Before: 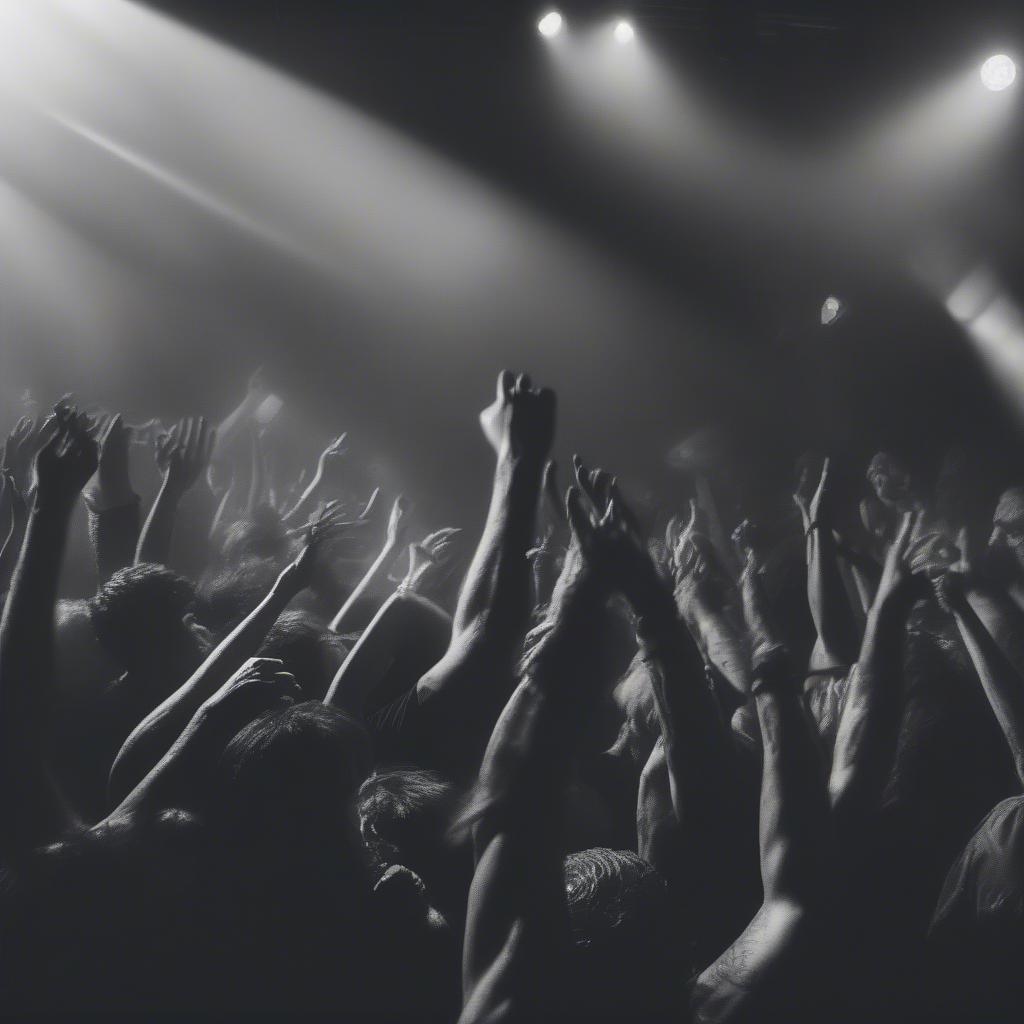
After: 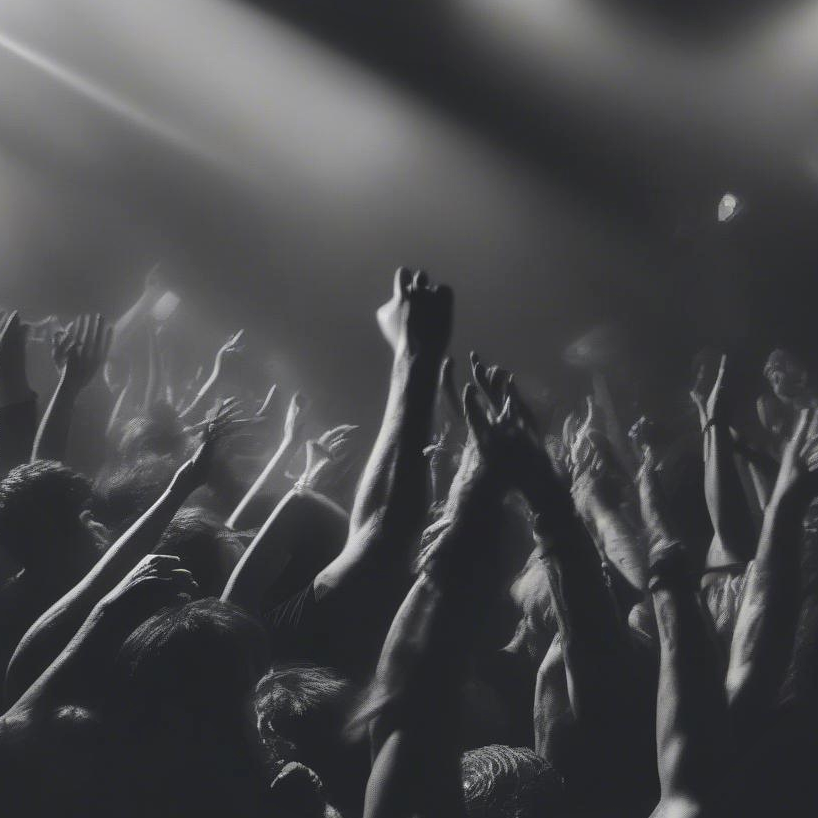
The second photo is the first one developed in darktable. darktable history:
local contrast: mode bilateral grid, contrast 20, coarseness 50, detail 120%, midtone range 0.2
crop and rotate: left 10.071%, top 10.071%, right 10.02%, bottom 10.02%
